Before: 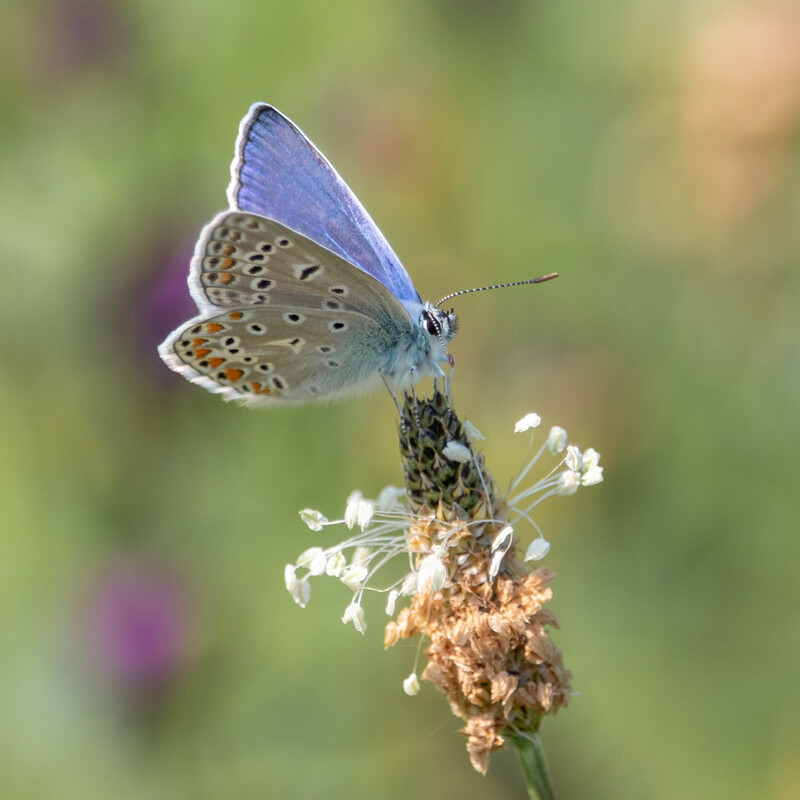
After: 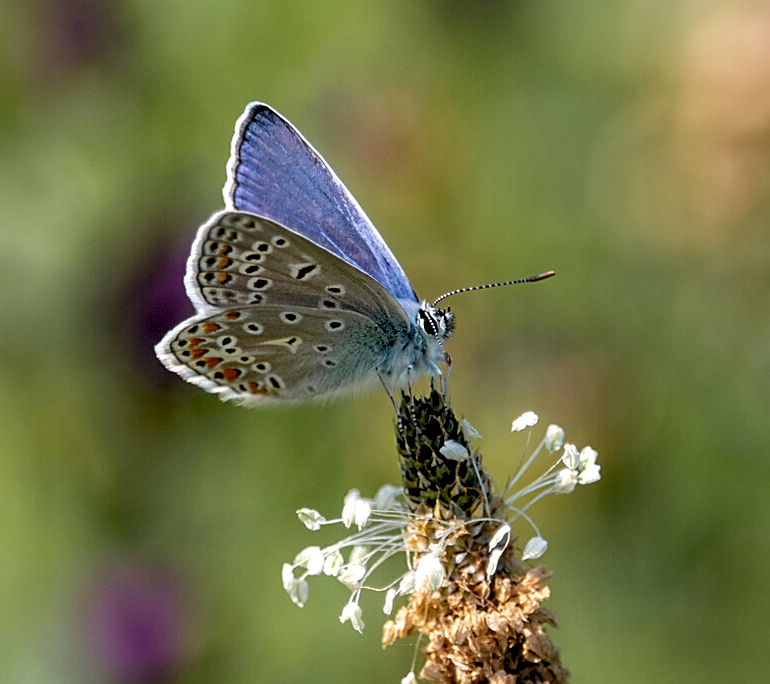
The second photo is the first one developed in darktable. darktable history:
sharpen: on, module defaults
exposure: black level correction 0.047, exposure 0.013 EV, compensate highlight preservation false
crop and rotate: angle 0.2°, left 0.275%, right 3.127%, bottom 14.18%
levels: levels [0.029, 0.545, 0.971]
